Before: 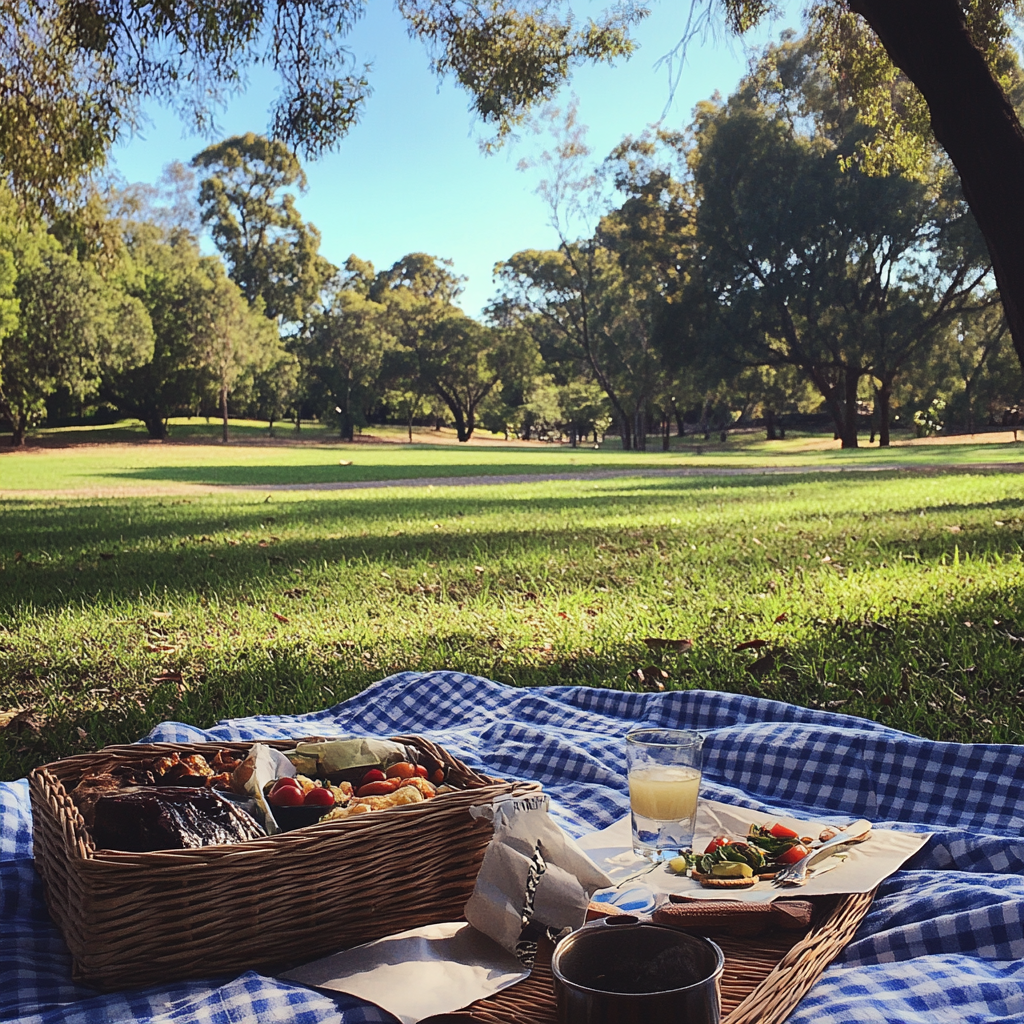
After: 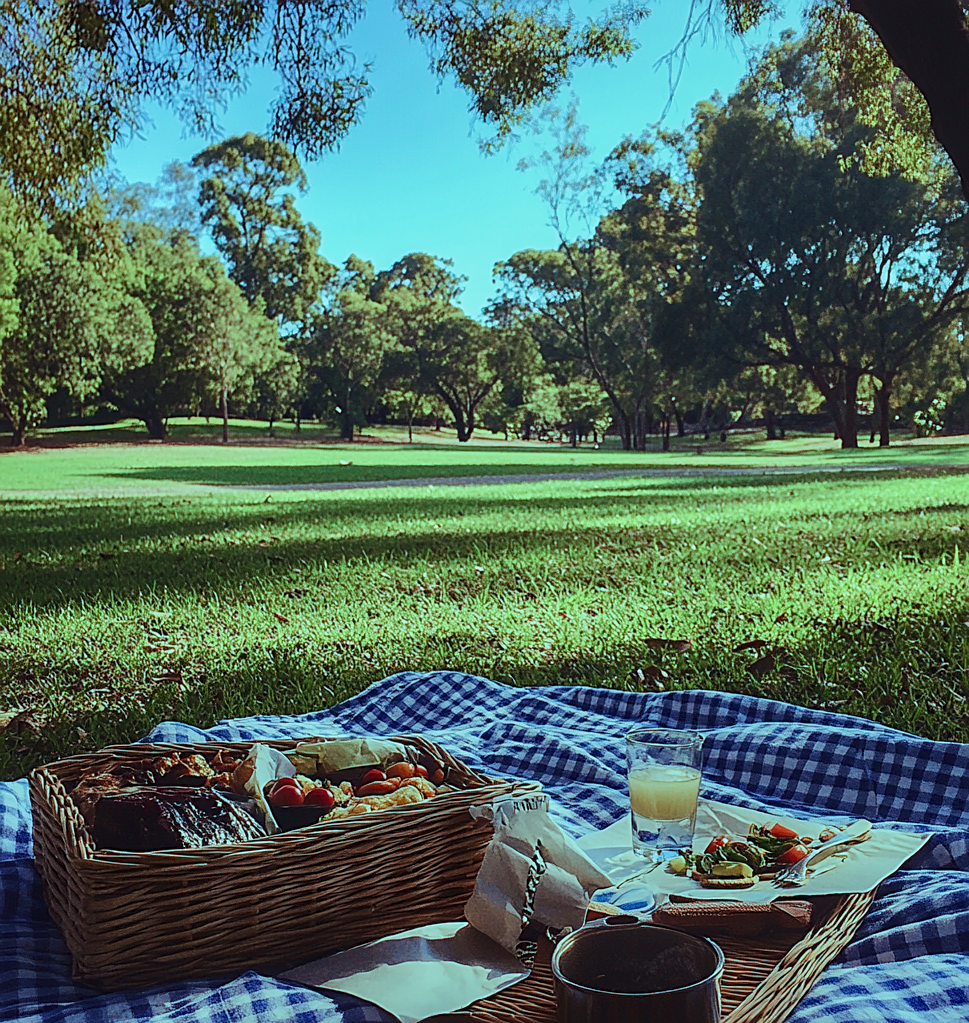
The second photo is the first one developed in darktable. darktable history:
contrast brightness saturation: contrast 0.114, saturation -0.165
color balance rgb: highlights gain › luminance -32.799%, highlights gain › chroma 5.617%, highlights gain › hue 216.54°, perceptual saturation grading › global saturation 14.157%, perceptual saturation grading › highlights -25.839%, perceptual saturation grading › shadows 29.556%
sharpen: on, module defaults
velvia: on, module defaults
local contrast: on, module defaults
crop and rotate: left 0%, right 5.364%
